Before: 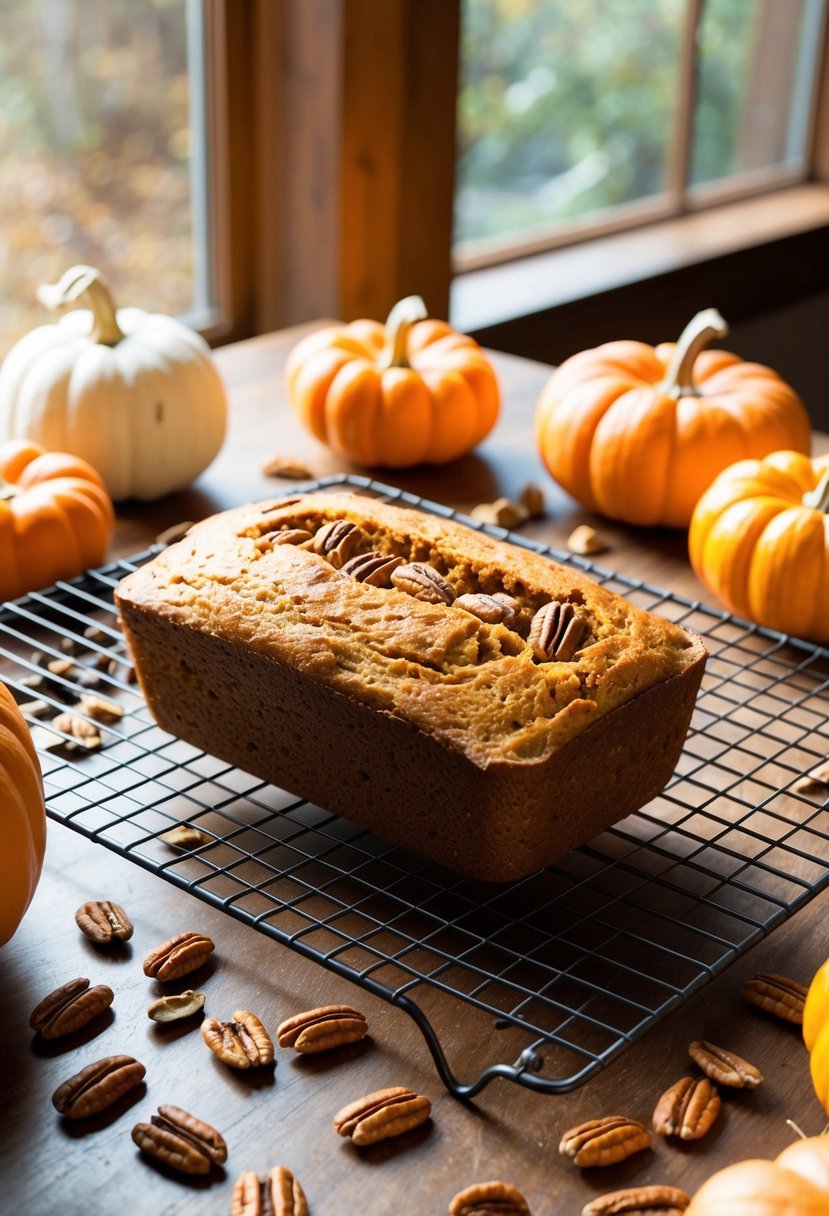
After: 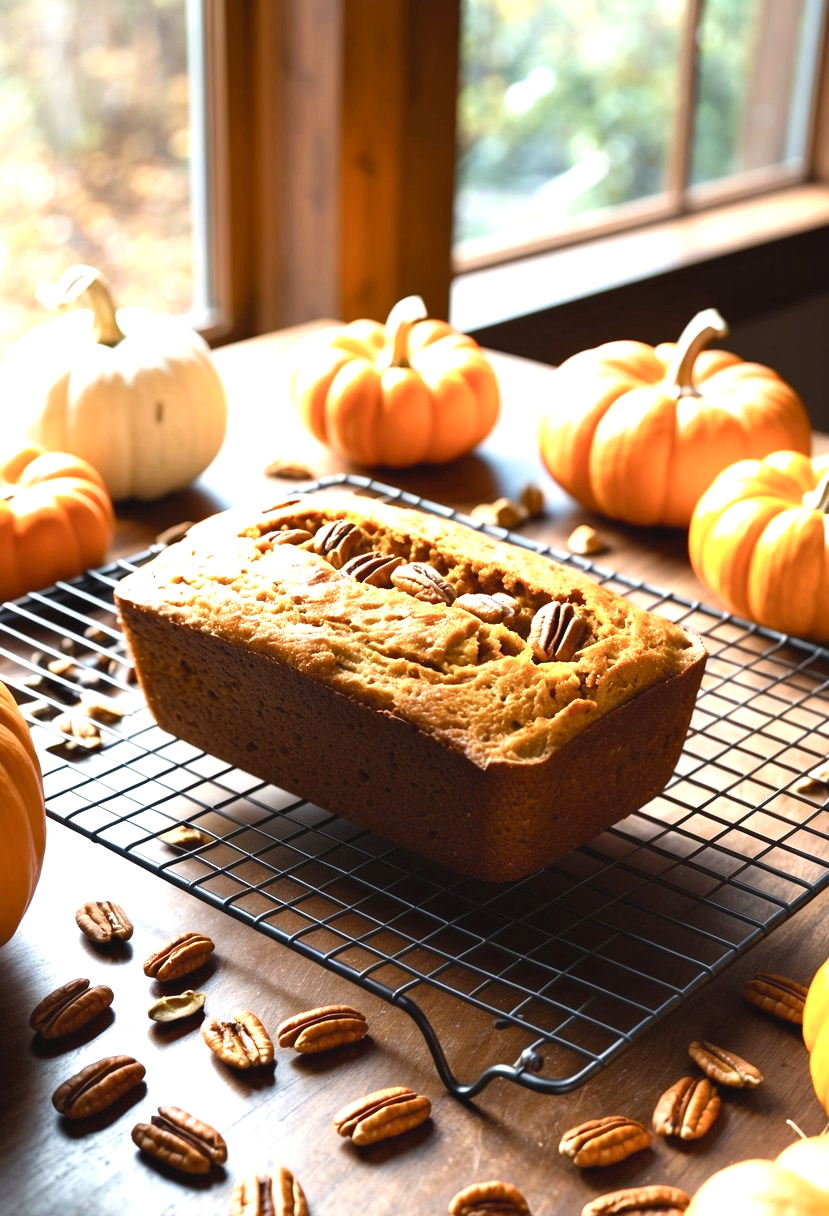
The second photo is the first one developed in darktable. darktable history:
exposure: black level correction -0.002, exposure 0.54 EV, compensate highlight preservation false
color balance rgb: shadows lift › chroma 1%, shadows lift › hue 28.8°, power › hue 60°, highlights gain › chroma 1%, highlights gain › hue 60°, global offset › luminance 0.25%, perceptual saturation grading › highlights -20%, perceptual saturation grading › shadows 20%, perceptual brilliance grading › highlights 10%, perceptual brilliance grading › shadows -5%, global vibrance 19.67%
